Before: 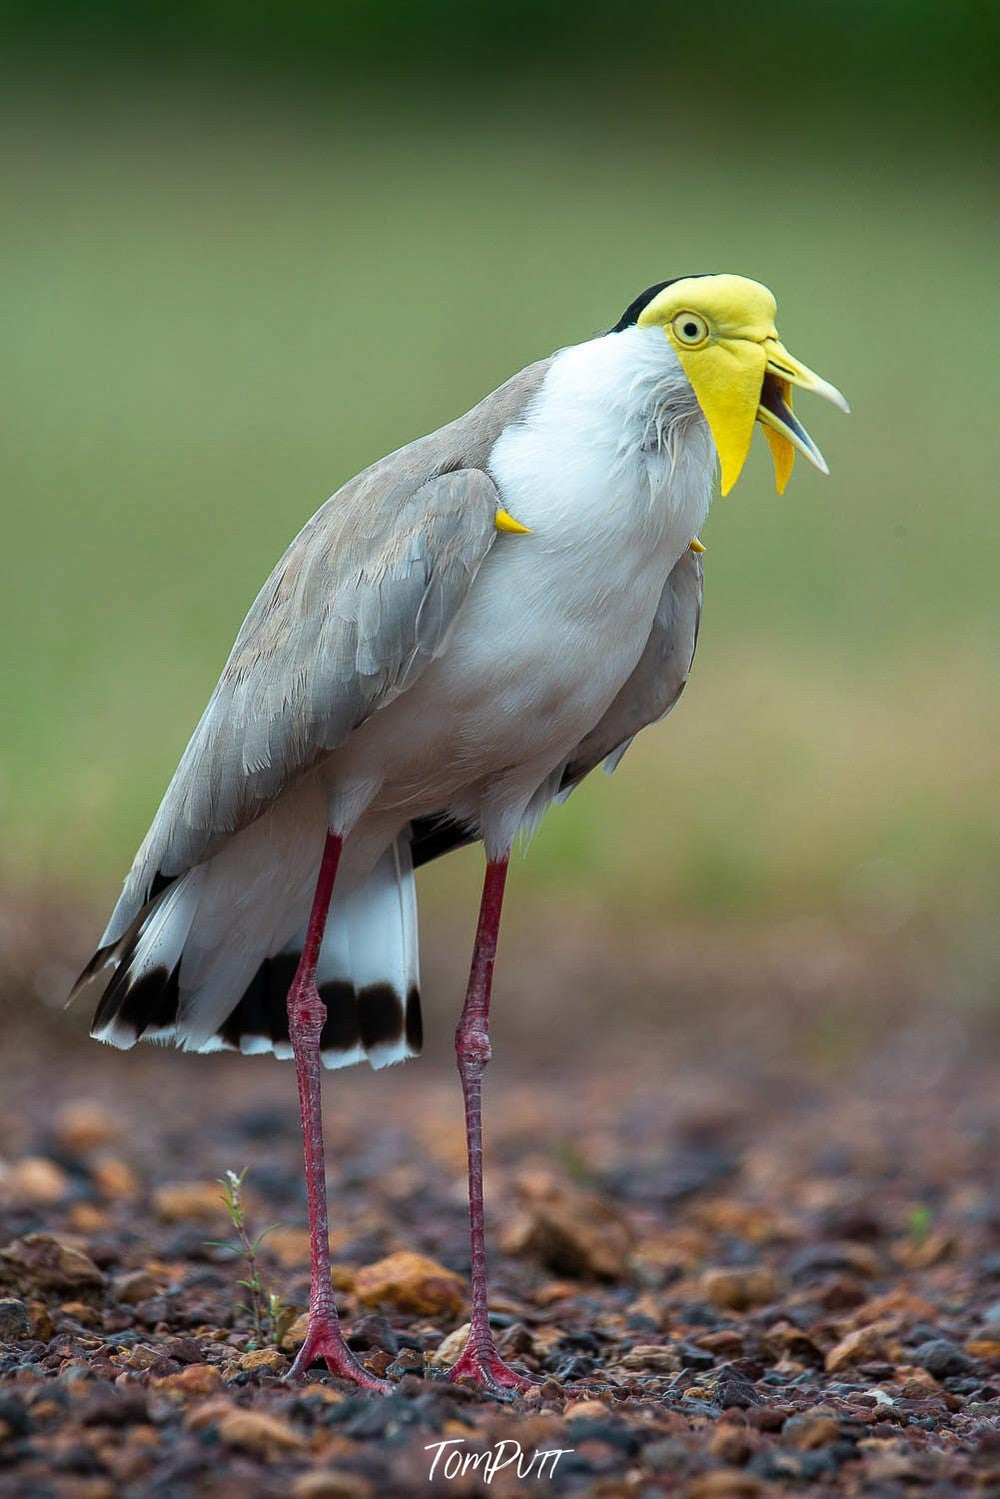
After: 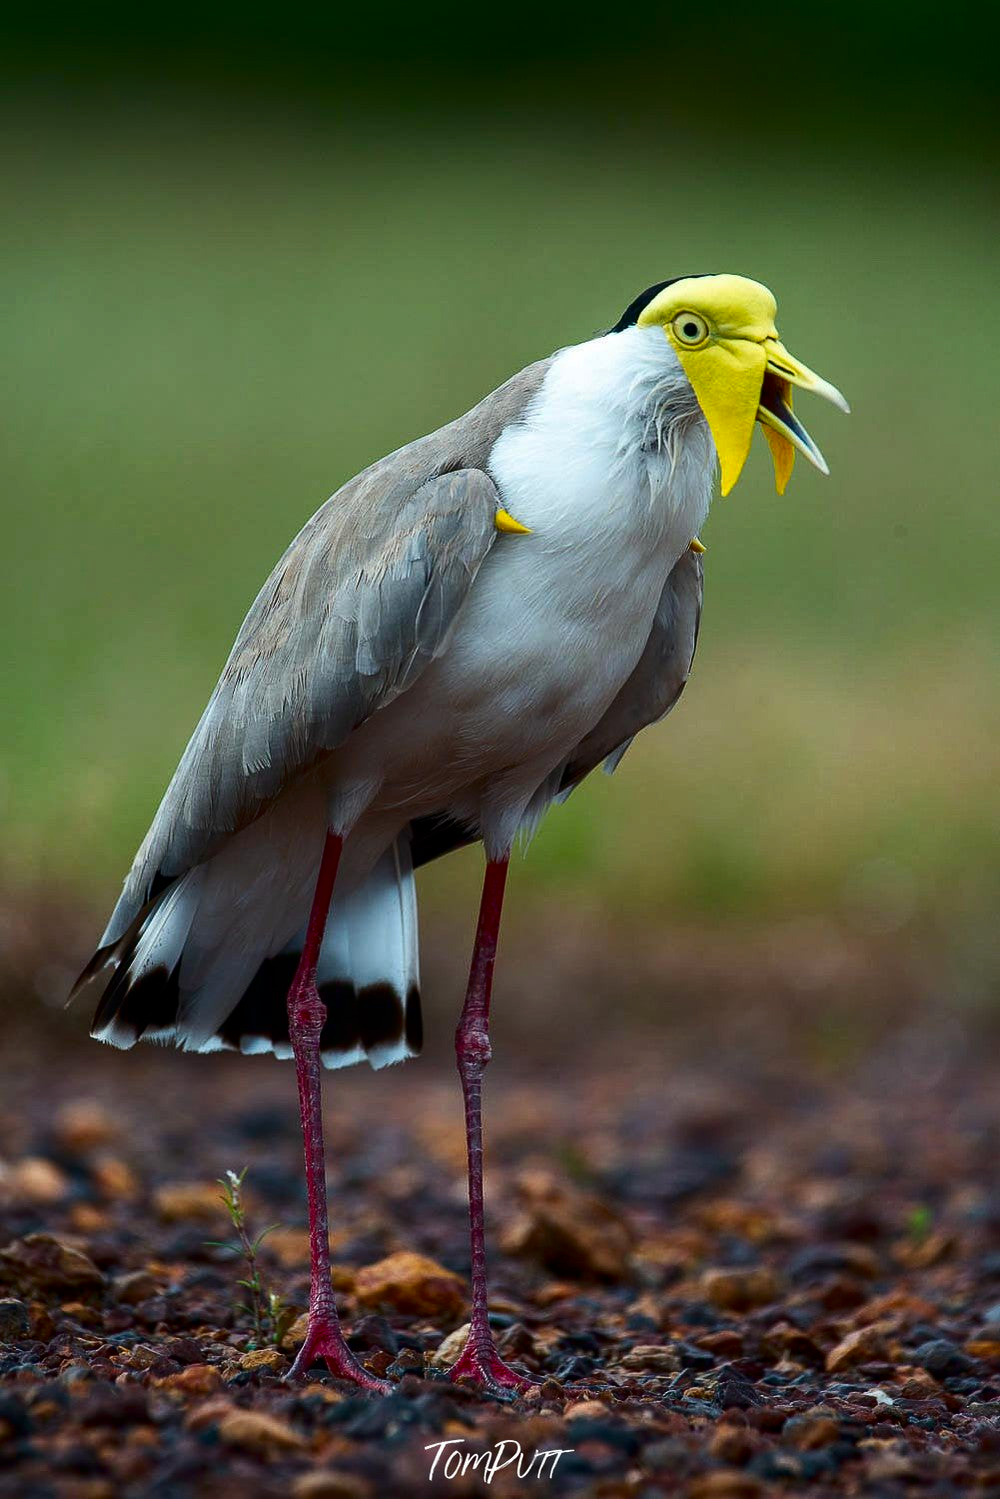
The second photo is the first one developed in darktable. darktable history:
contrast brightness saturation: contrast 0.132, brightness -0.225, saturation 0.142
